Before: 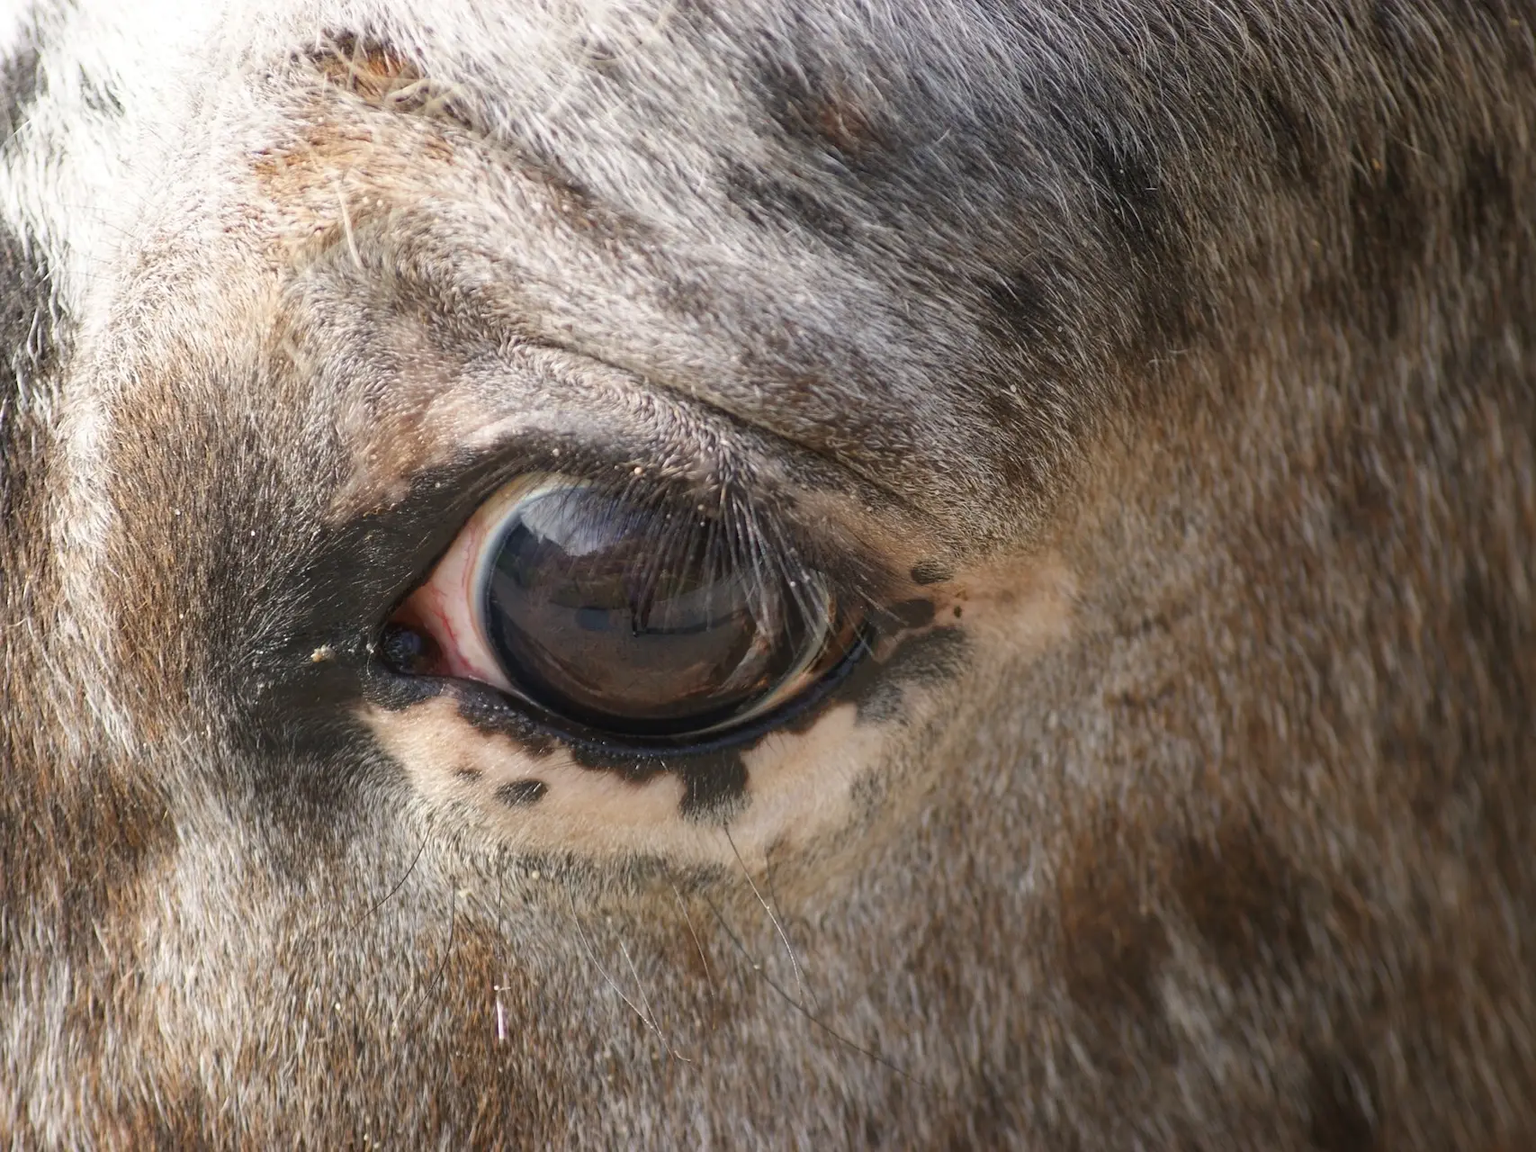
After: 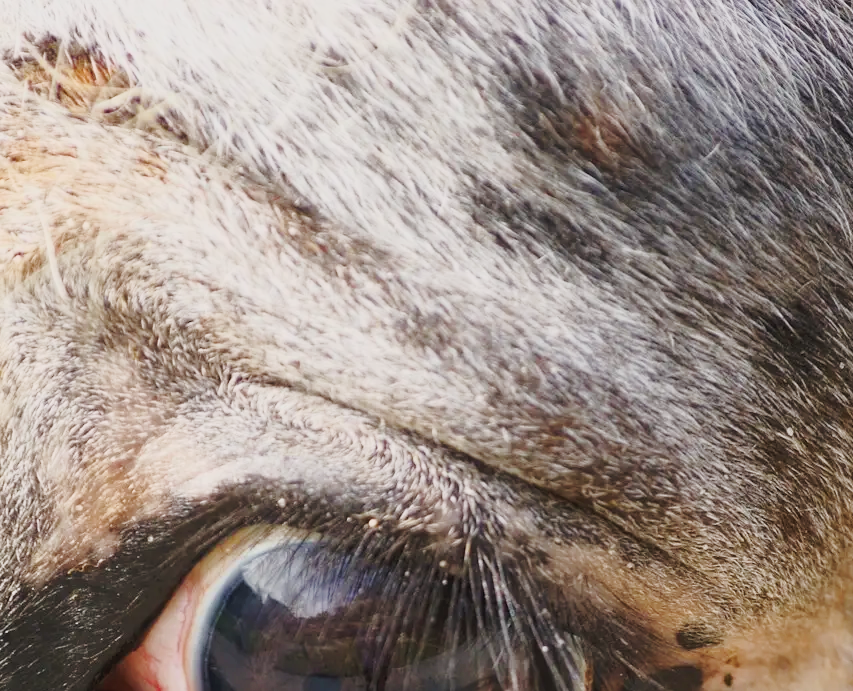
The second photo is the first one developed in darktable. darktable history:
crop: left 19.738%, right 30.272%, bottom 45.953%
exposure: black level correction 0.001, compensate highlight preservation false
contrast brightness saturation: contrast 0.072, brightness 0.082, saturation 0.183
tone curve: curves: ch0 [(0, 0.018) (0.036, 0.038) (0.15, 0.131) (0.27, 0.247) (0.503, 0.556) (0.763, 0.785) (1, 0.919)]; ch1 [(0, 0) (0.203, 0.158) (0.333, 0.283) (0.451, 0.417) (0.502, 0.5) (0.519, 0.522) (0.562, 0.588) (0.603, 0.664) (0.722, 0.813) (1, 1)]; ch2 [(0, 0) (0.29, 0.295) (0.404, 0.436) (0.497, 0.499) (0.521, 0.523) (0.561, 0.605) (0.639, 0.664) (0.712, 0.764) (1, 1)], preserve colors none
base curve: curves: ch0 [(0, 0) (0.257, 0.25) (0.482, 0.586) (0.757, 0.871) (1, 1)]
